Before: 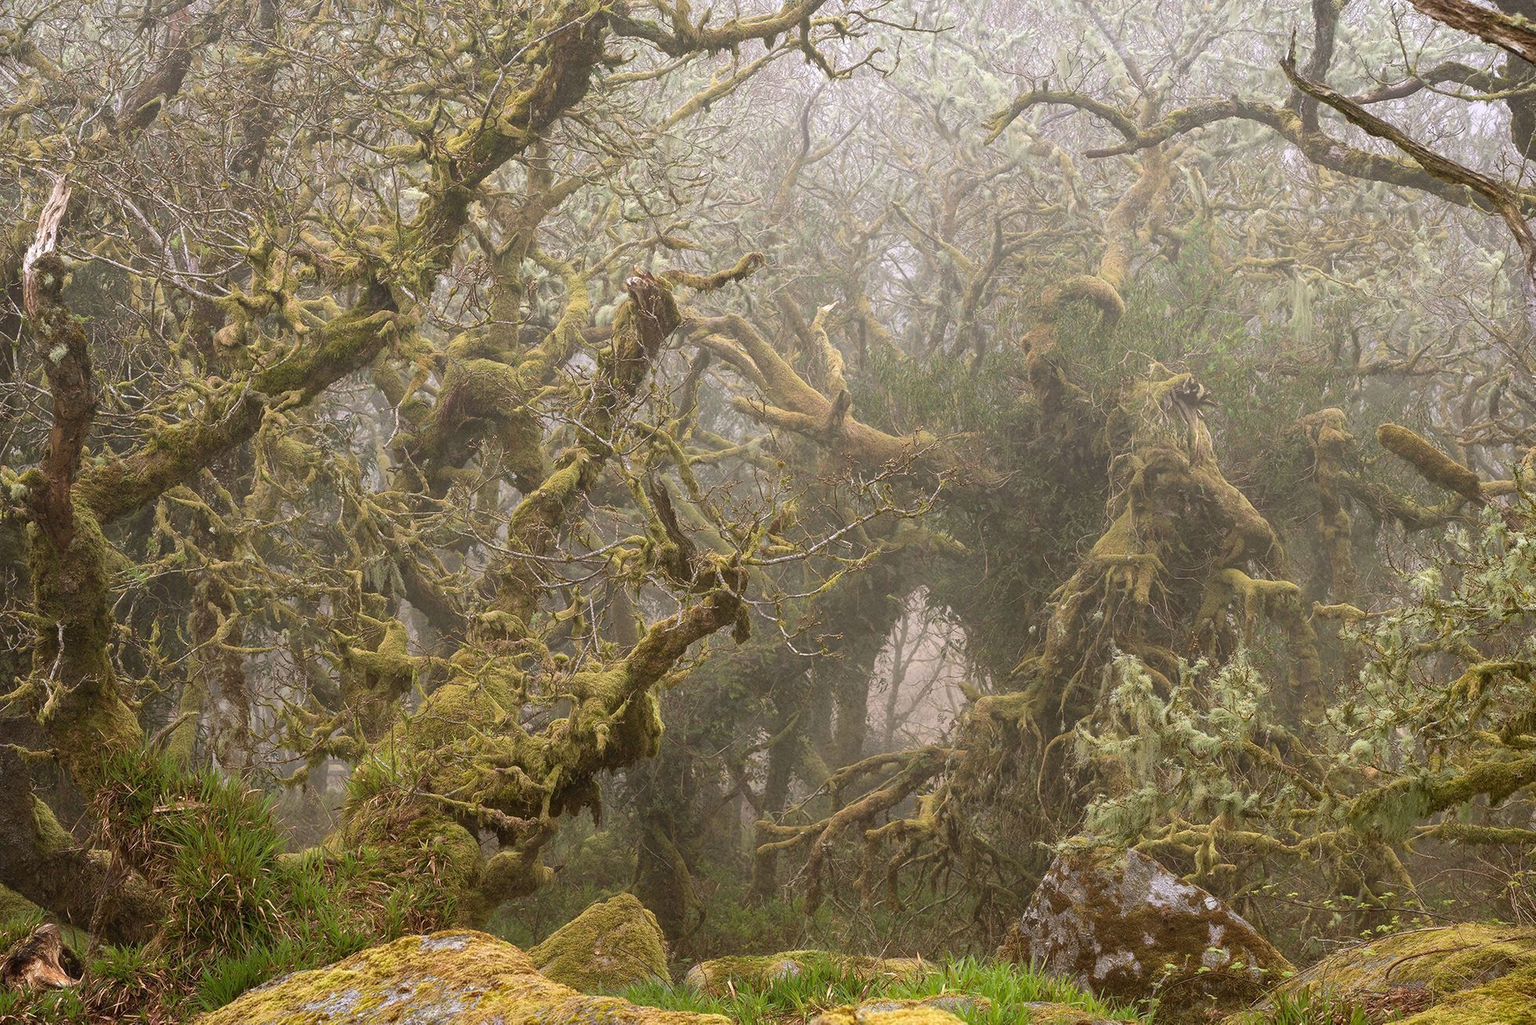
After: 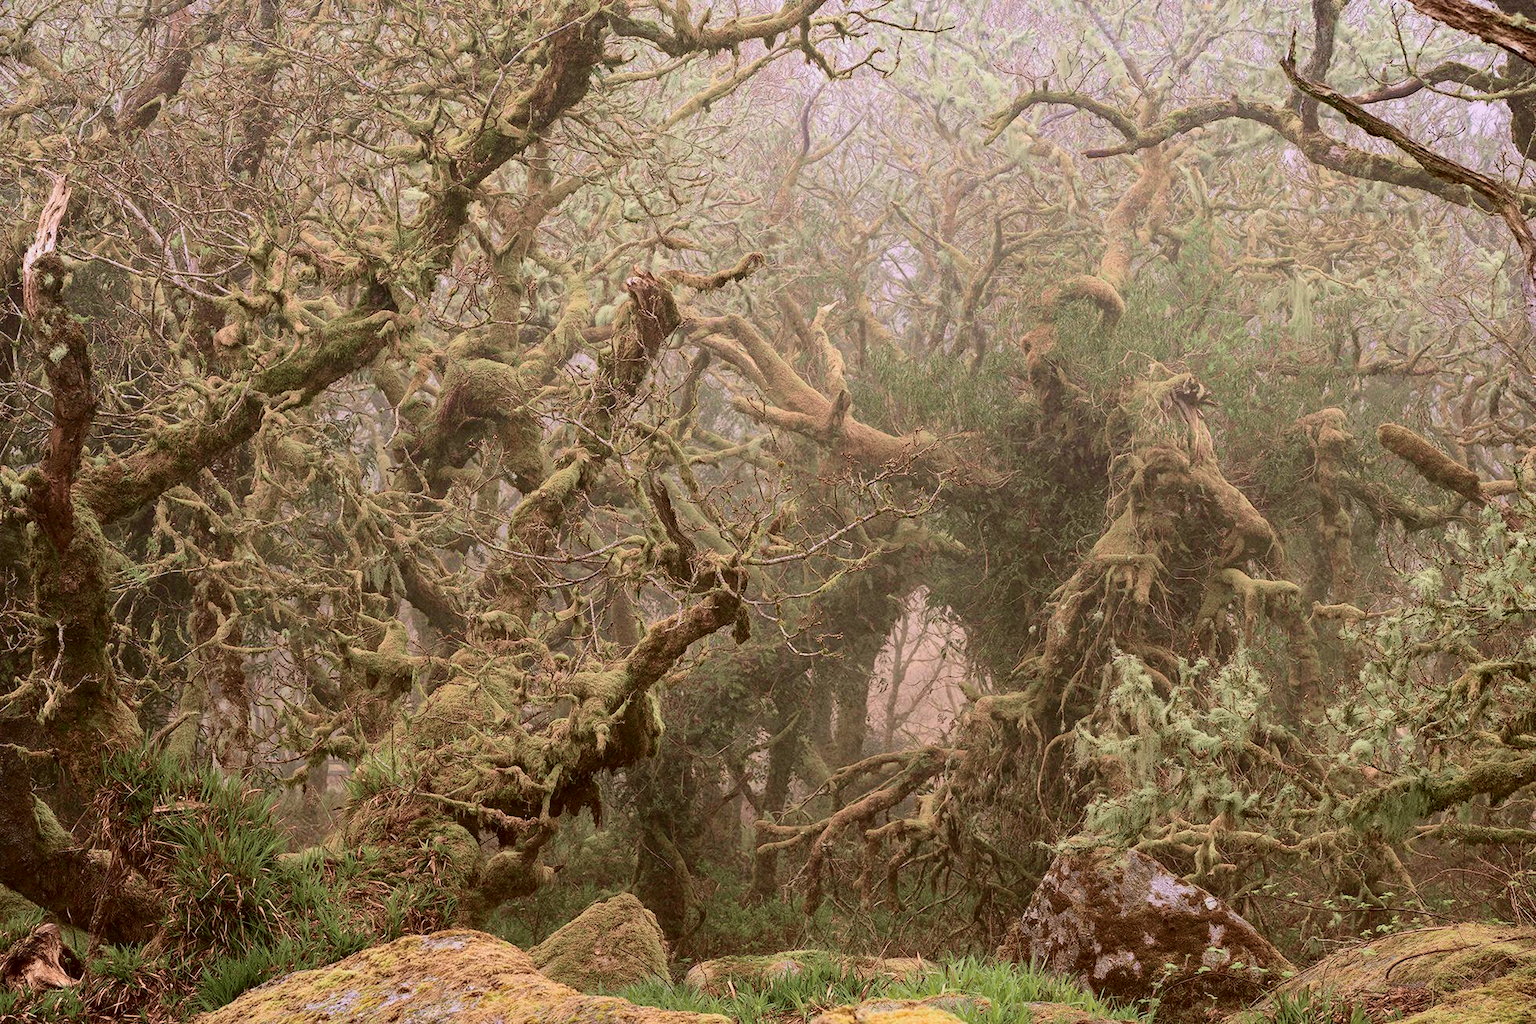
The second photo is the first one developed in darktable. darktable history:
haze removal: strength 0.39, distance 0.217, compatibility mode true, adaptive false
tone curve: curves: ch0 [(0, 0) (0.049, 0.01) (0.154, 0.081) (0.491, 0.519) (0.748, 0.765) (1, 0.919)]; ch1 [(0, 0) (0.172, 0.123) (0.317, 0.272) (0.401, 0.422) (0.489, 0.496) (0.531, 0.557) (0.615, 0.612) (0.741, 0.783) (1, 1)]; ch2 [(0, 0) (0.411, 0.424) (0.483, 0.478) (0.544, 0.56) (0.686, 0.638) (1, 1)], color space Lab, independent channels, preserve colors none
